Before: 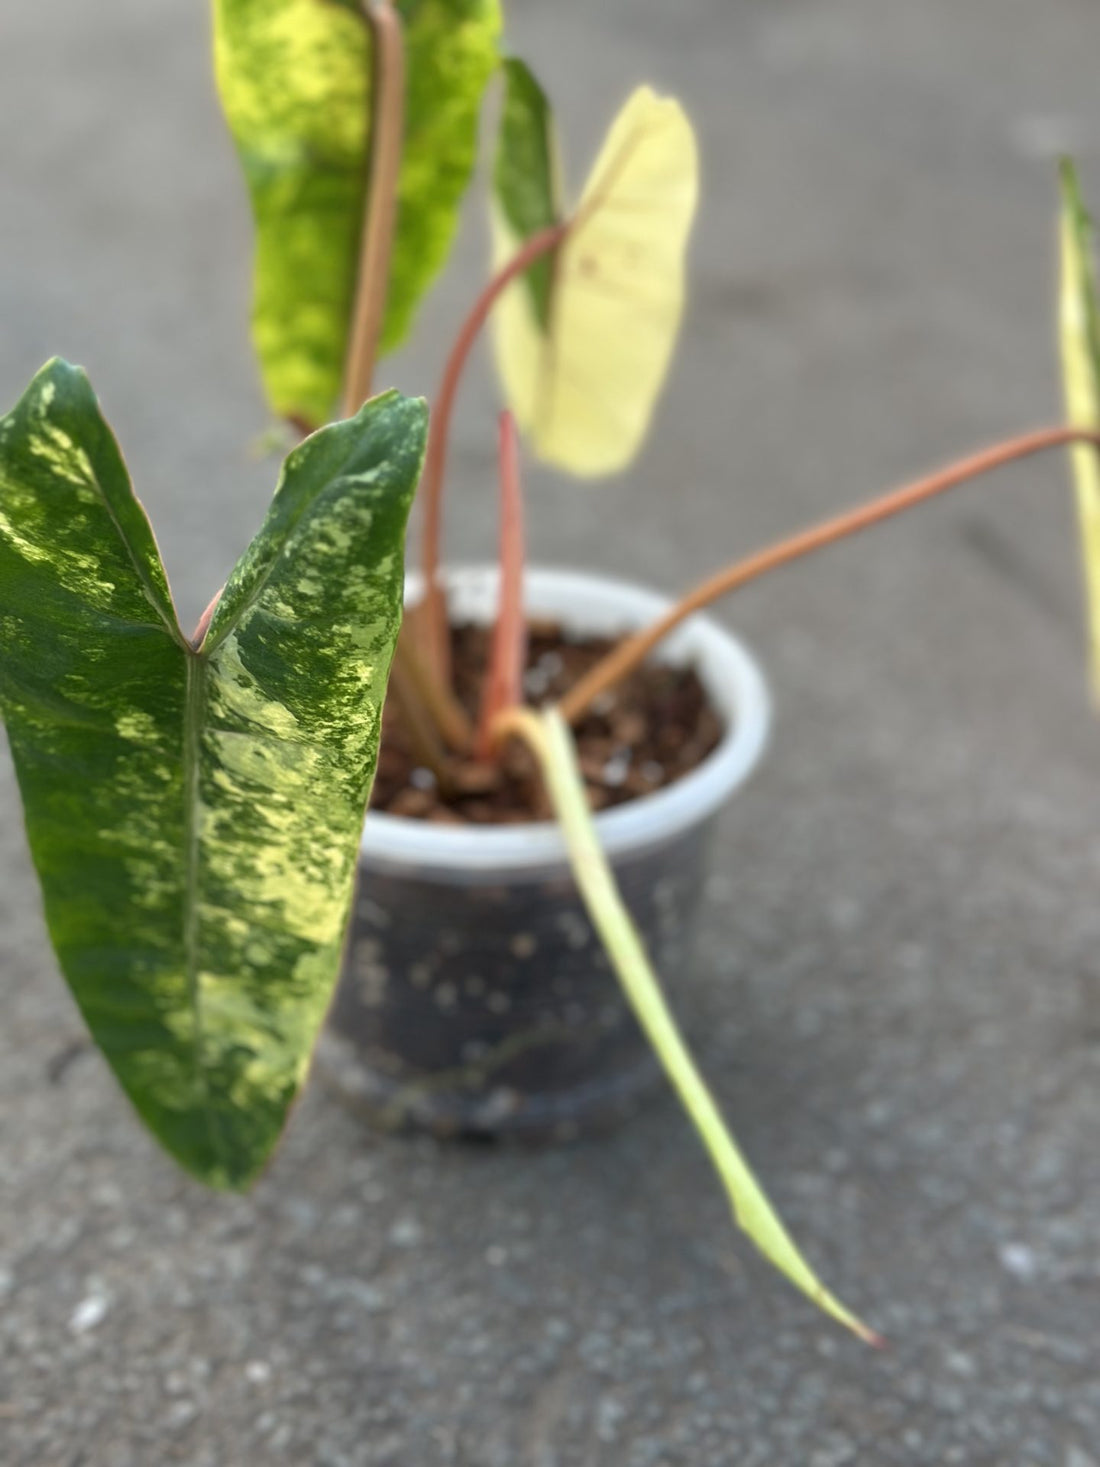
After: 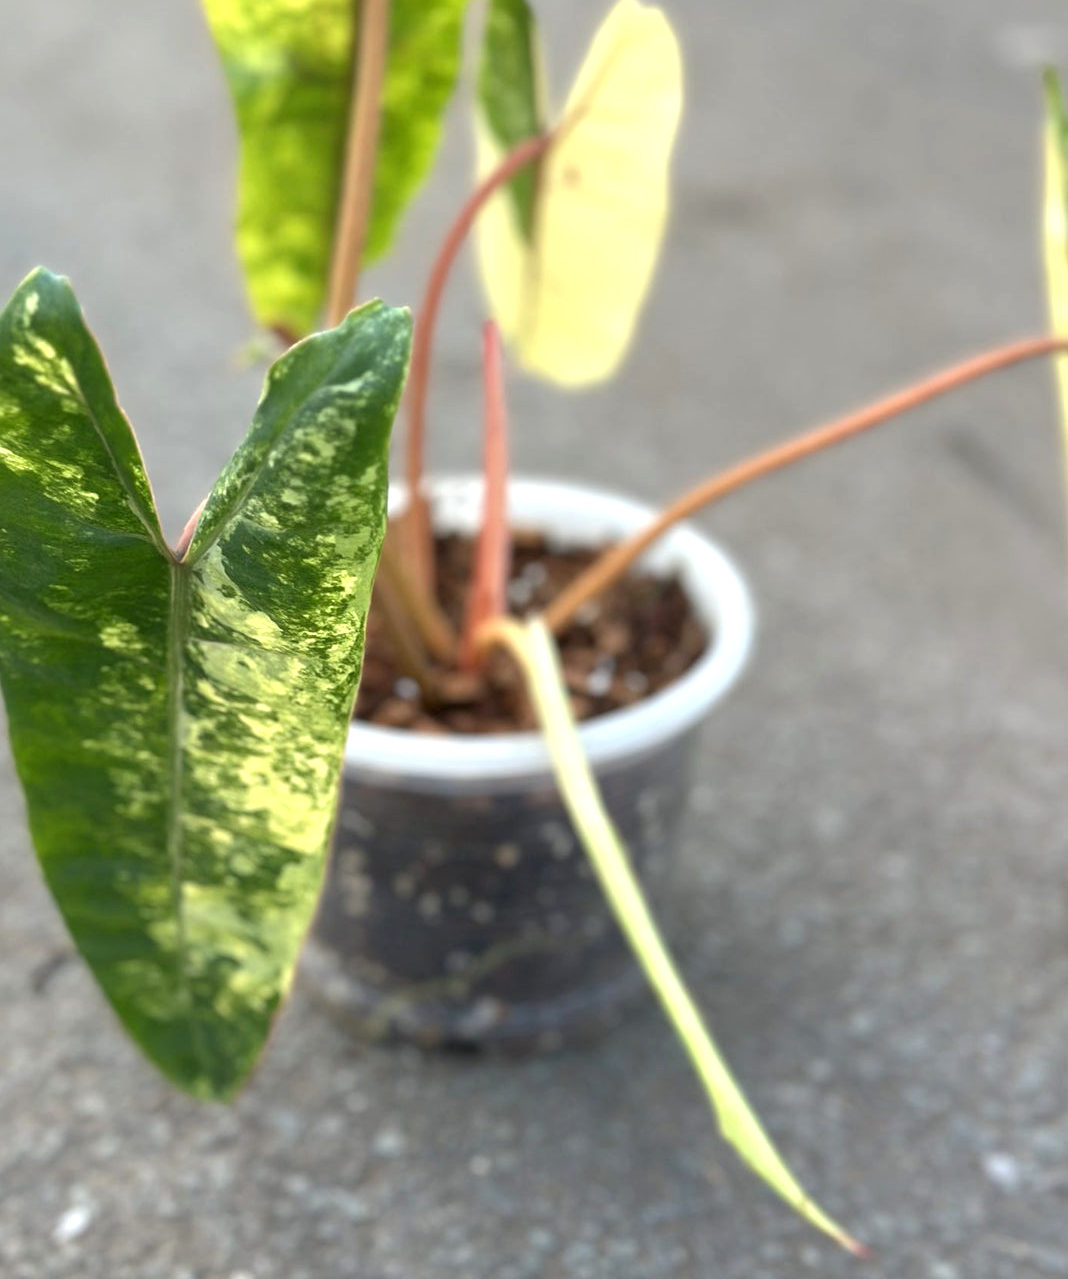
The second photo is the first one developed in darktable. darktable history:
exposure: black level correction 0.001, exposure 0.5 EV, compensate exposure bias true, compensate highlight preservation false
crop: left 1.507%, top 6.147%, right 1.379%, bottom 6.637%
